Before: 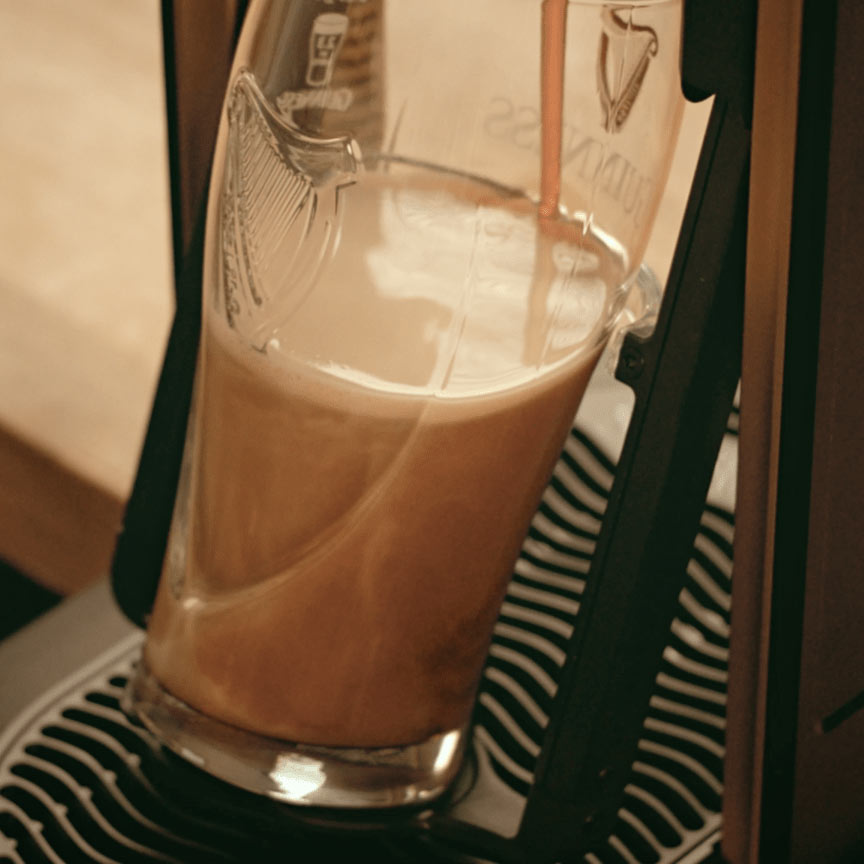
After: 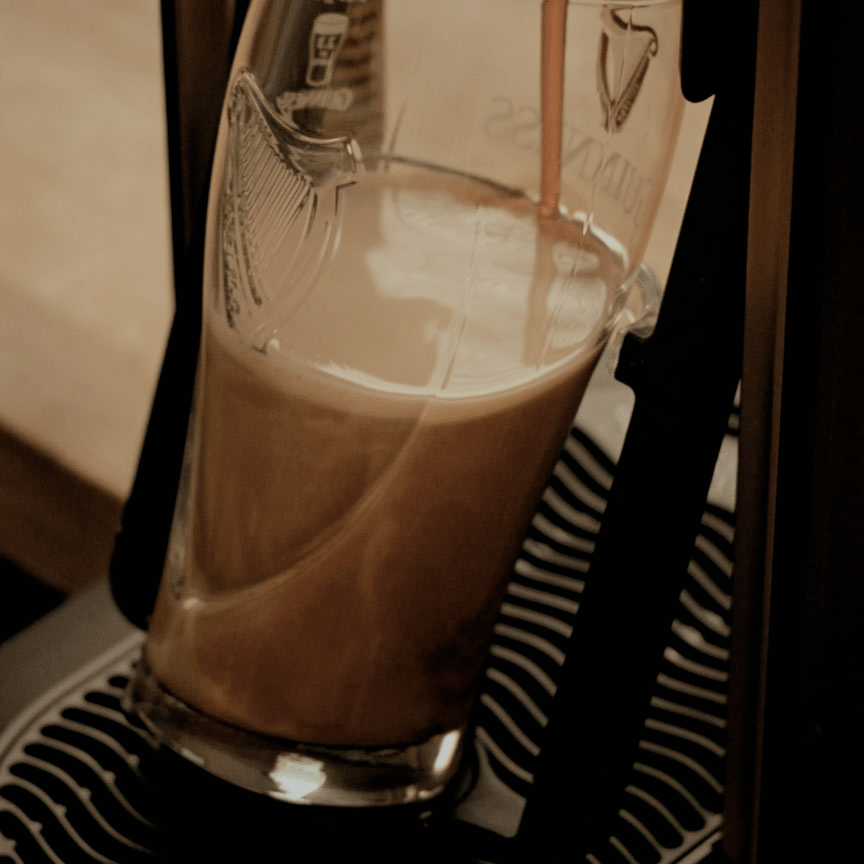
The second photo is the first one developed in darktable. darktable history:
exposure: black level correction 0, exposure -0.757 EV, compensate highlight preservation false
filmic rgb: black relative exposure -5.04 EV, white relative exposure 3.52 EV, hardness 3.19, contrast 1.183, highlights saturation mix -30.21%
